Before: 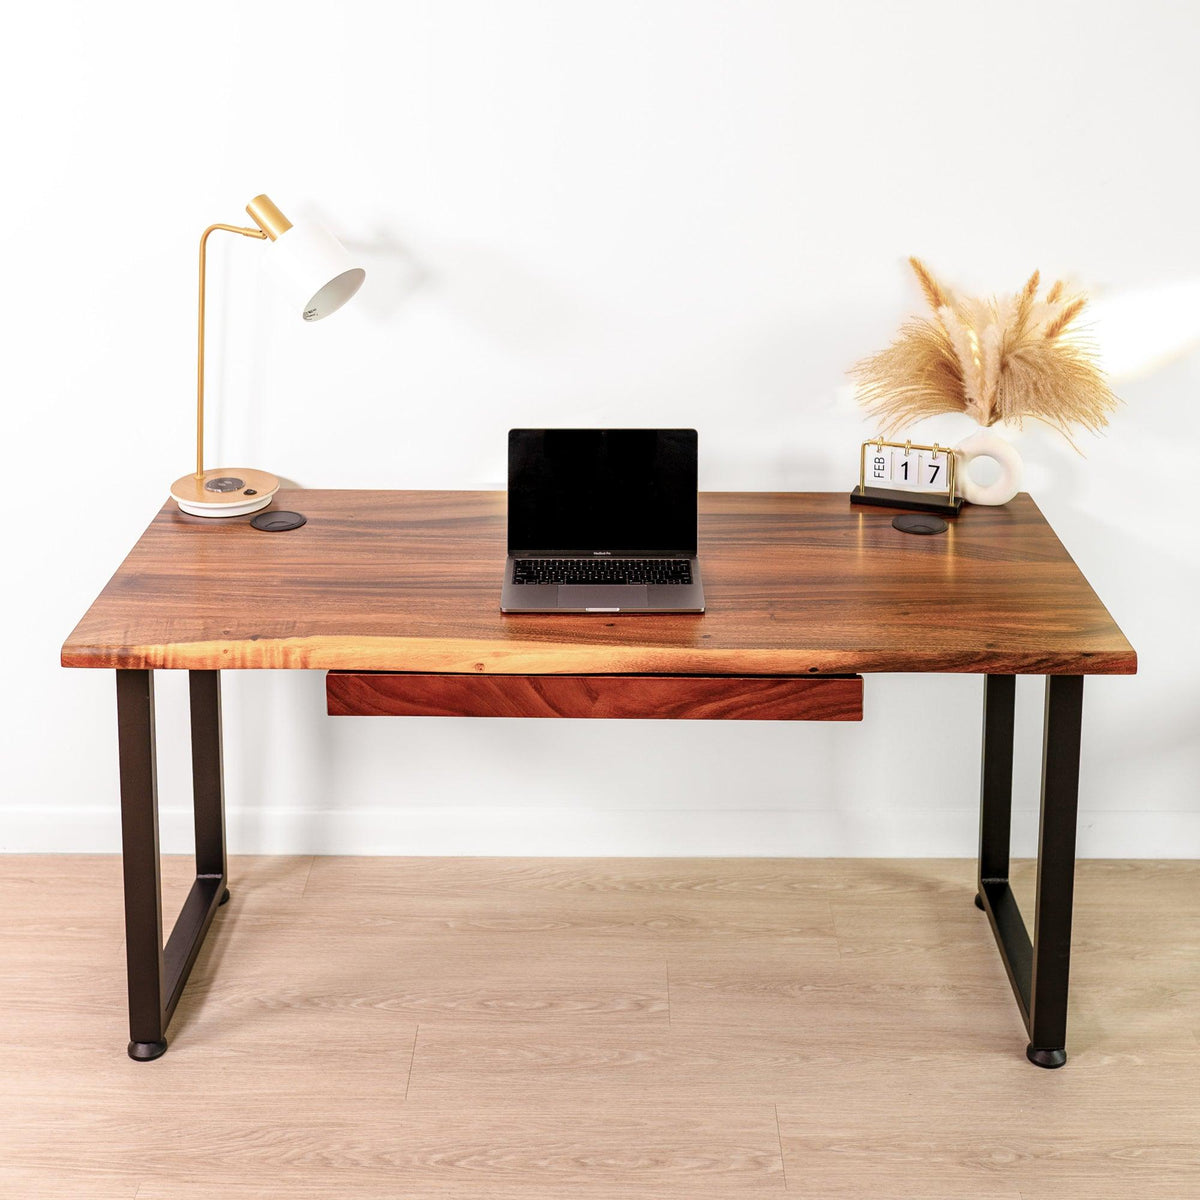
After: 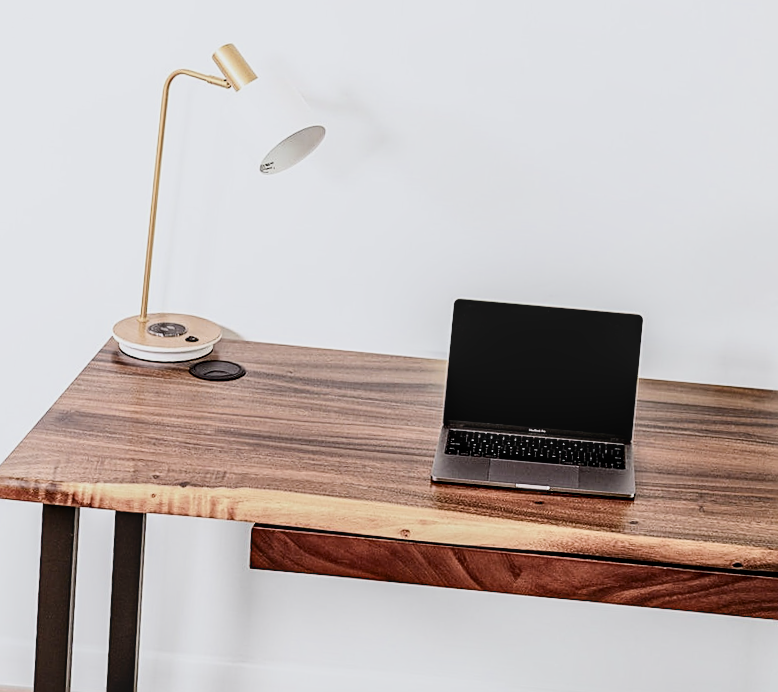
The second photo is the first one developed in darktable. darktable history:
white balance: red 0.983, blue 1.036
filmic rgb: black relative exposure -7.65 EV, white relative exposure 4.56 EV, hardness 3.61
exposure: compensate highlight preservation false
contrast brightness saturation: contrast 0.25, saturation -0.31
local contrast: on, module defaults
sharpen: on, module defaults
haze removal: strength 0.29, distance 0.25, compatibility mode true, adaptive false
crop and rotate: angle -4.99°, left 2.122%, top 6.945%, right 27.566%, bottom 30.519%
